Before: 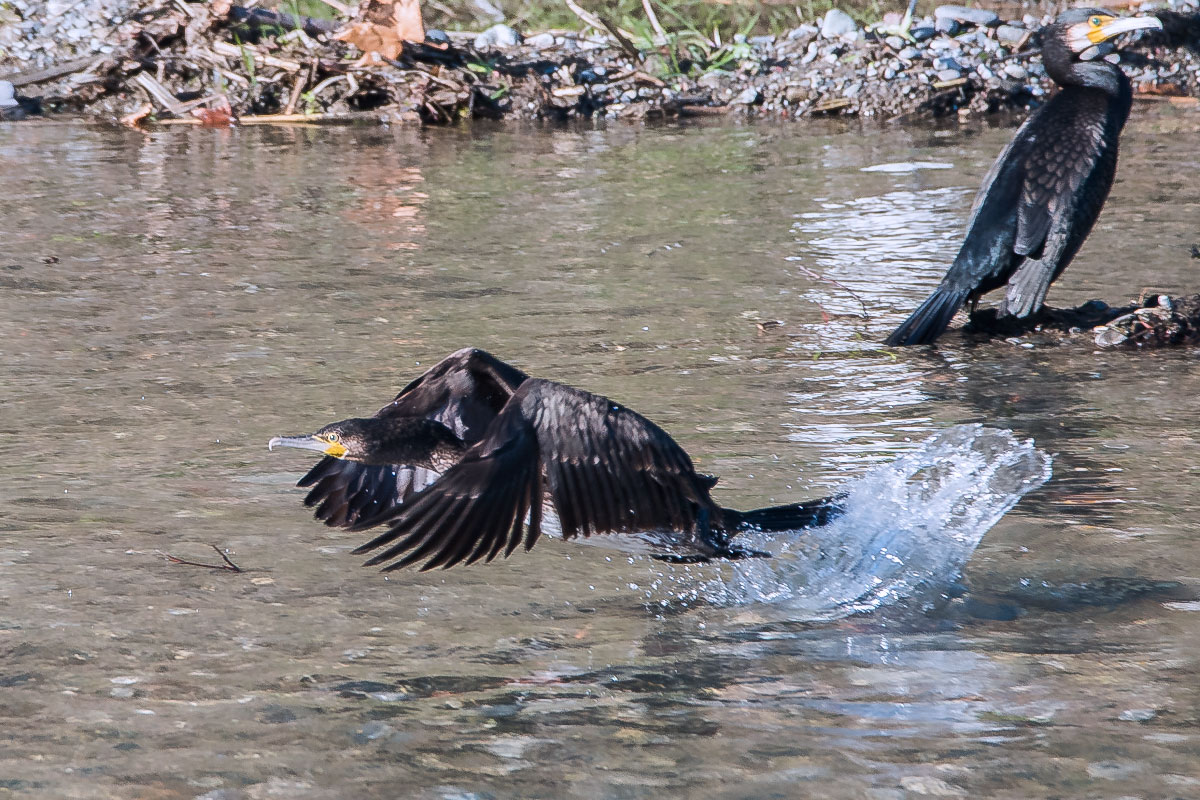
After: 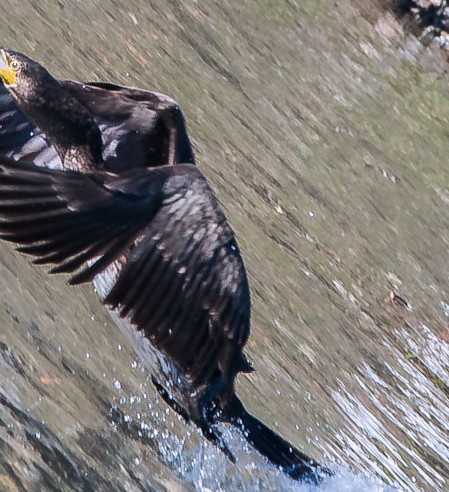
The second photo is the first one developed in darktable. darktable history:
crop and rotate: angle -45.9°, top 16.122%, right 0.929%, bottom 11.61%
